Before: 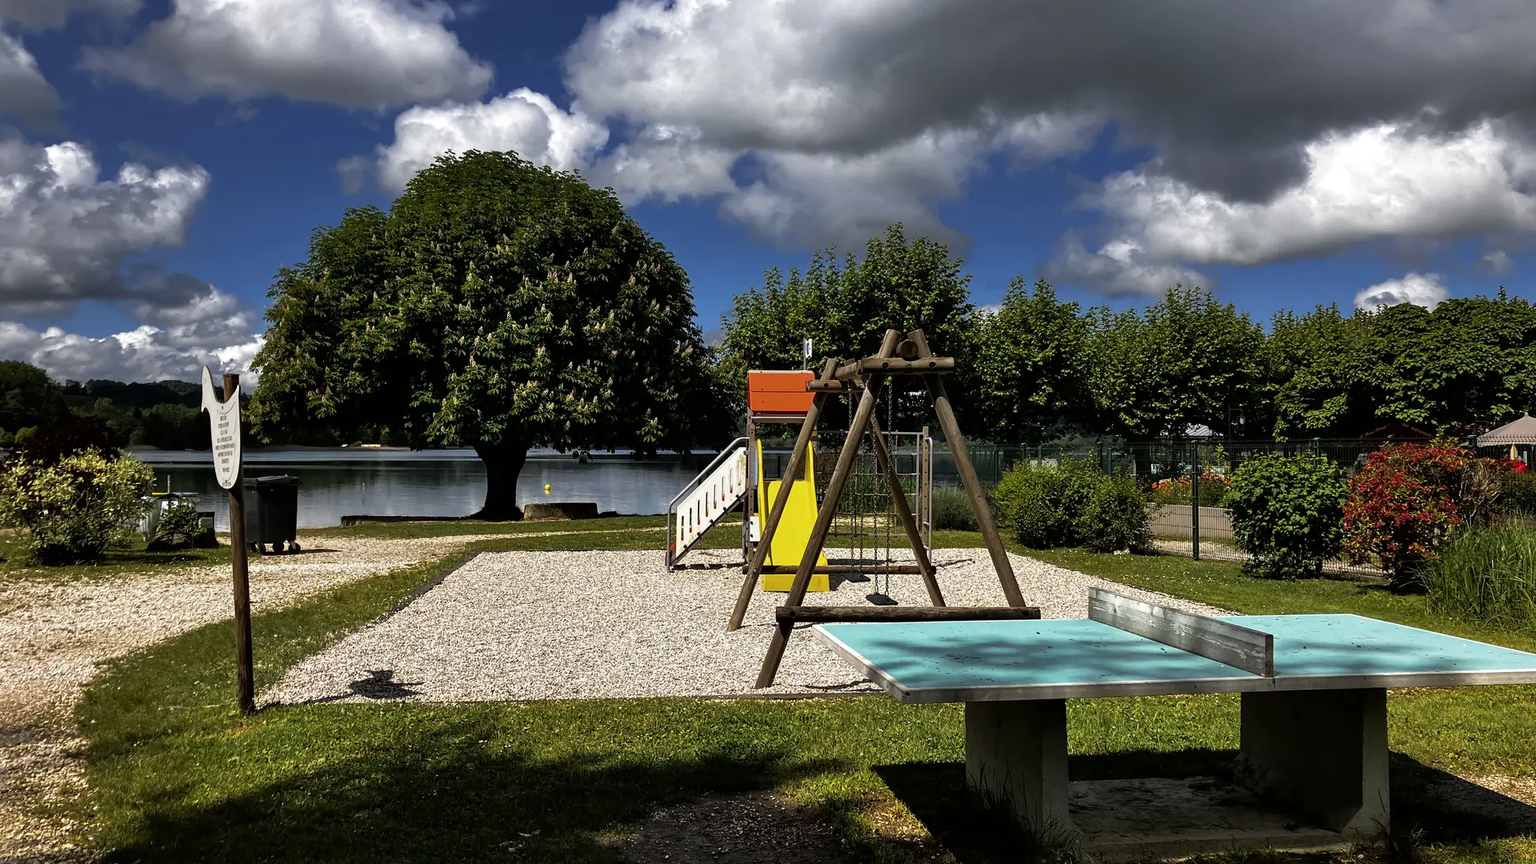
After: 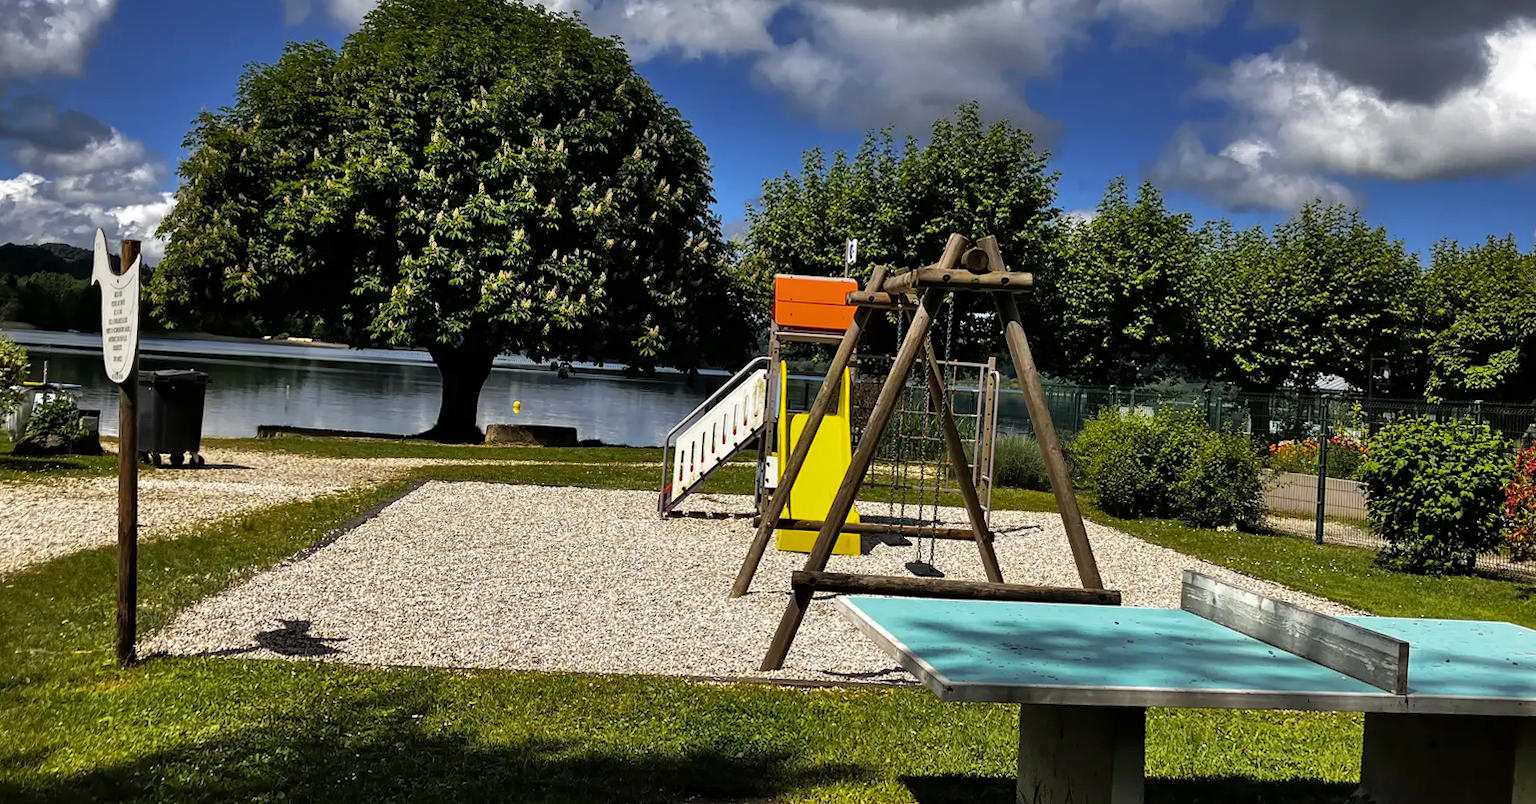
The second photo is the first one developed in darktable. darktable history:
color balance rgb: shadows lift › chroma 1.812%, shadows lift › hue 262.67°, perceptual saturation grading › global saturation 25.546%
shadows and highlights: low approximation 0.01, soften with gaussian
crop and rotate: angle -3.44°, left 9.819%, top 20.474%, right 12.458%, bottom 11.926%
contrast brightness saturation: saturation -0.052
